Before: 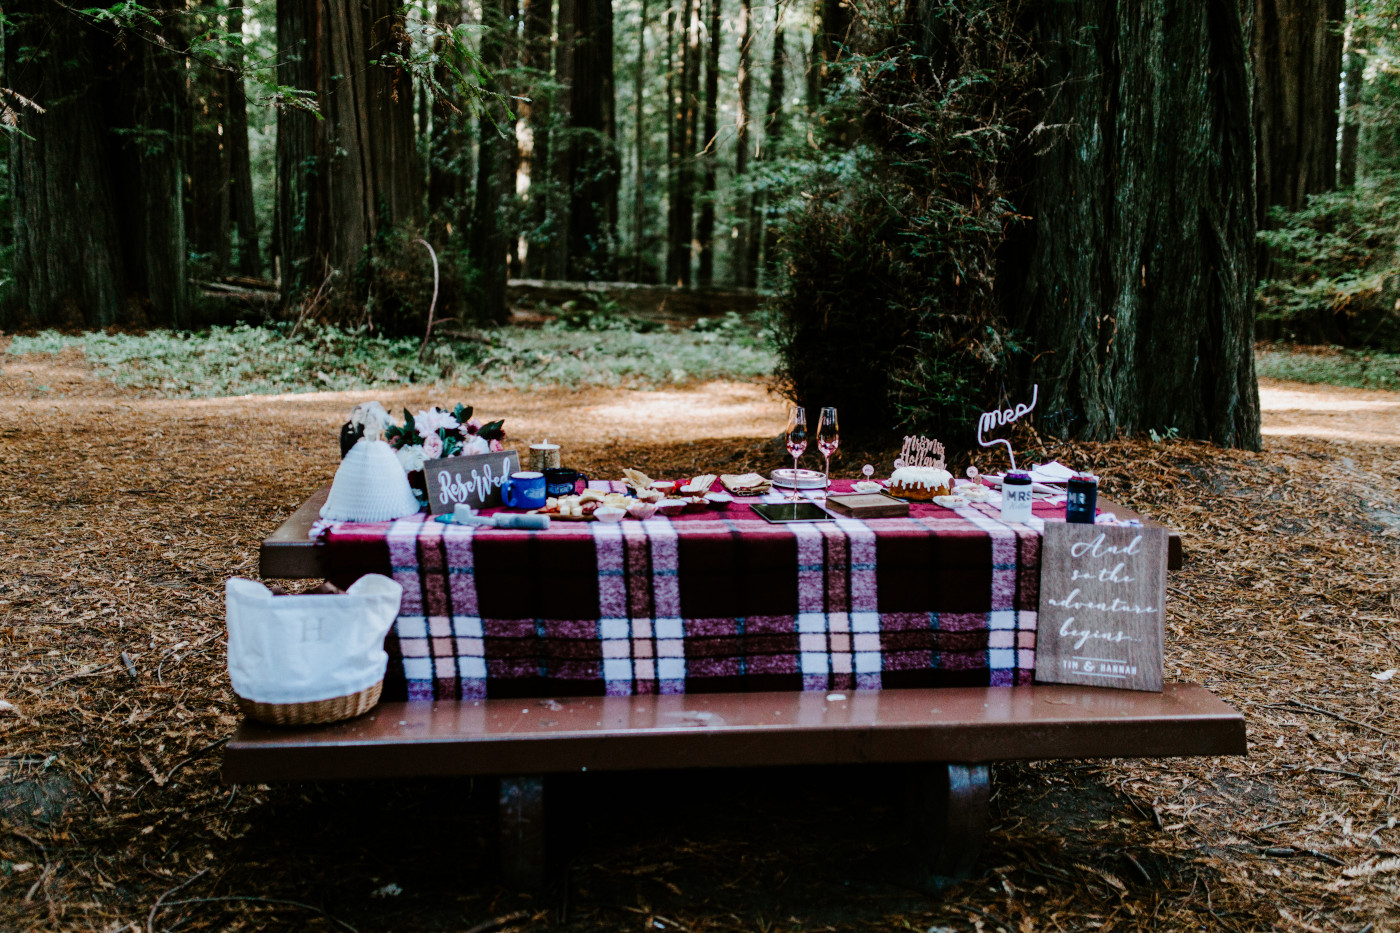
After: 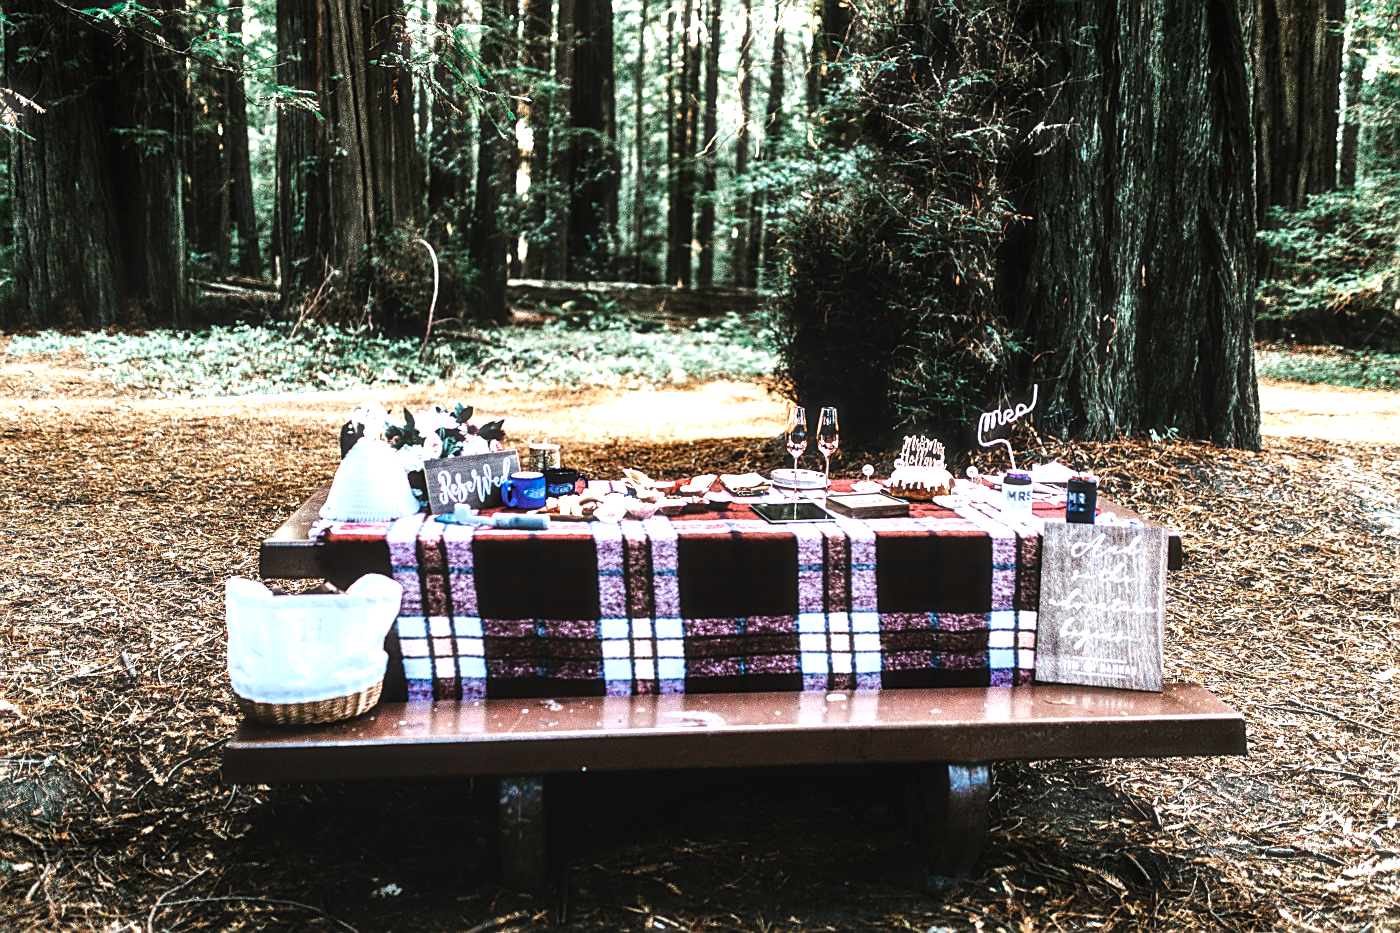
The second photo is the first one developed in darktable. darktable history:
sharpen: on, module defaults
color zones: curves: ch0 [(0, 0.5) (0.125, 0.4) (0.25, 0.5) (0.375, 0.4) (0.5, 0.4) (0.625, 0.35) (0.75, 0.35) (0.875, 0.5)]; ch1 [(0, 0.35) (0.125, 0.45) (0.25, 0.35) (0.375, 0.35) (0.5, 0.35) (0.625, 0.35) (0.75, 0.45) (0.875, 0.35)]; ch2 [(0, 0.6) (0.125, 0.5) (0.25, 0.5) (0.375, 0.6) (0.5, 0.6) (0.625, 0.5) (0.75, 0.5) (0.875, 0.5)]
local contrast: on, module defaults
exposure: black level correction 0, exposure 1.098 EV, compensate highlight preservation false
shadows and highlights: shadows 31.49, highlights -31.78, soften with gaussian
levels: mode automatic, levels [0, 0.474, 0.947]
haze removal: strength -0.079, distance 0.361, adaptive false
tone equalizer: -8 EV -0.71 EV, -7 EV -0.676 EV, -6 EV -0.627 EV, -5 EV -0.413 EV, -3 EV 0.371 EV, -2 EV 0.6 EV, -1 EV 0.674 EV, +0 EV 0.75 EV, edges refinement/feathering 500, mask exposure compensation -1.57 EV, preserve details no
